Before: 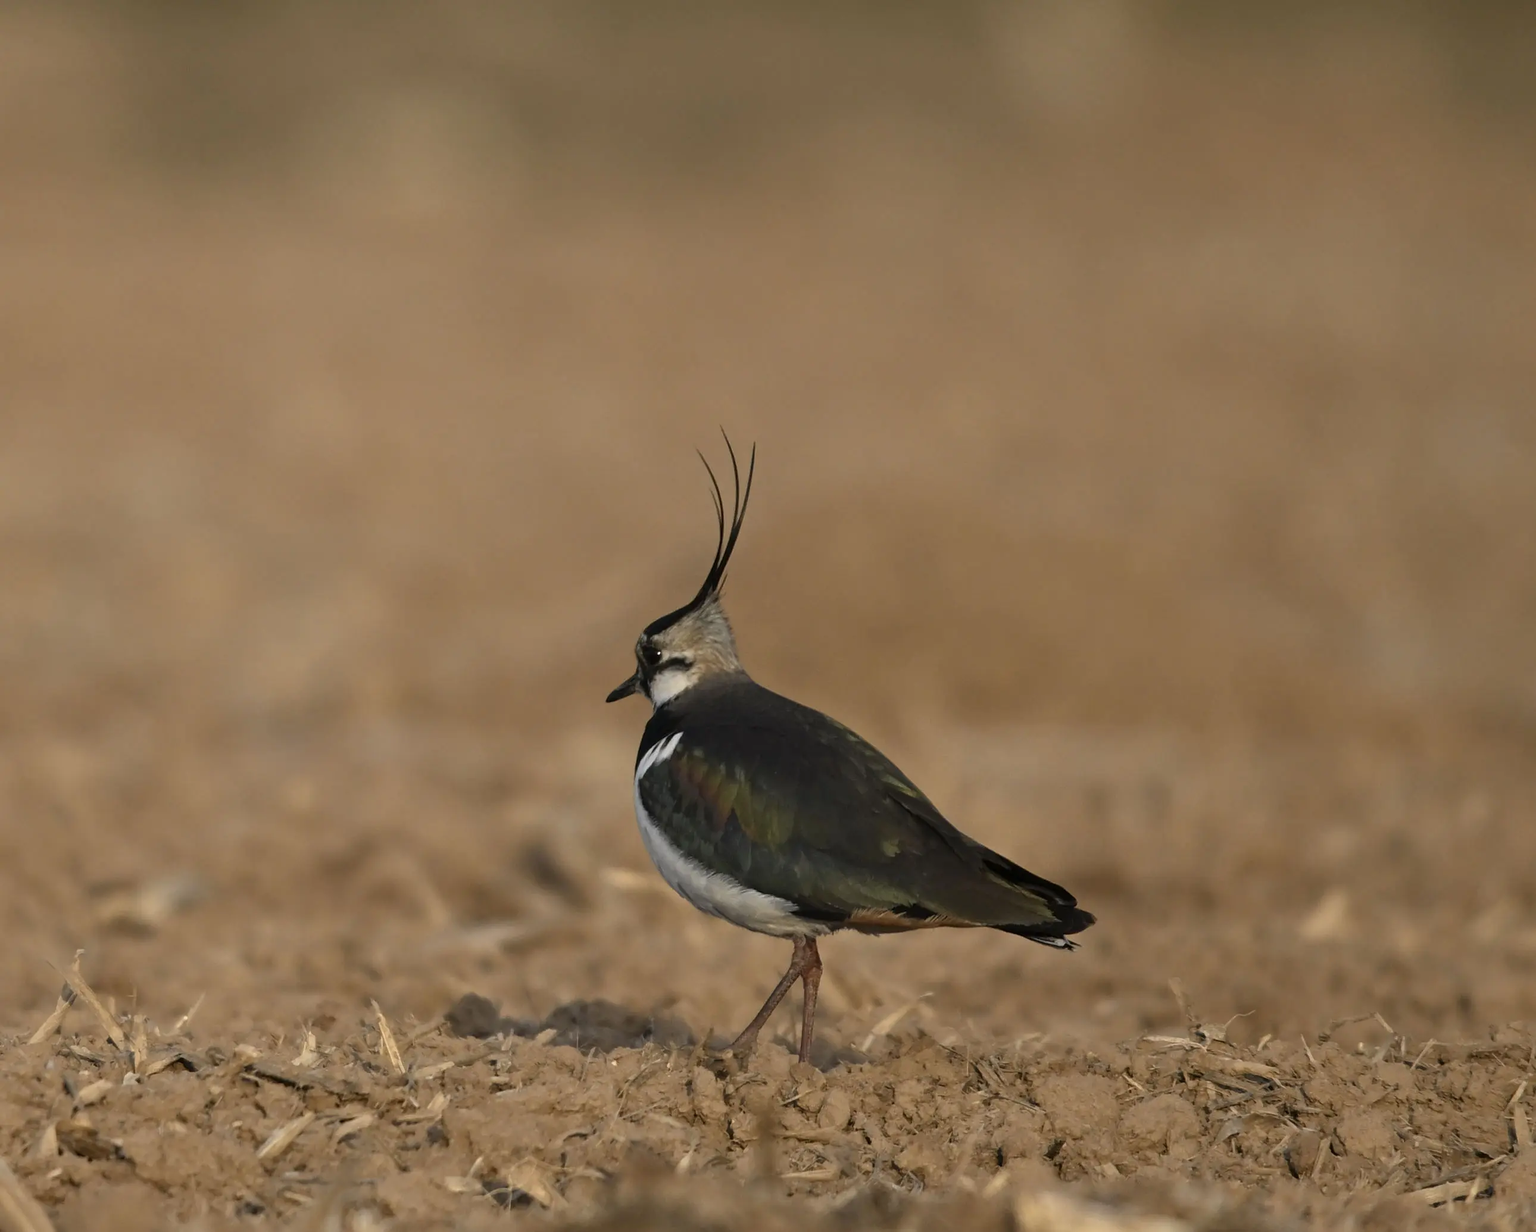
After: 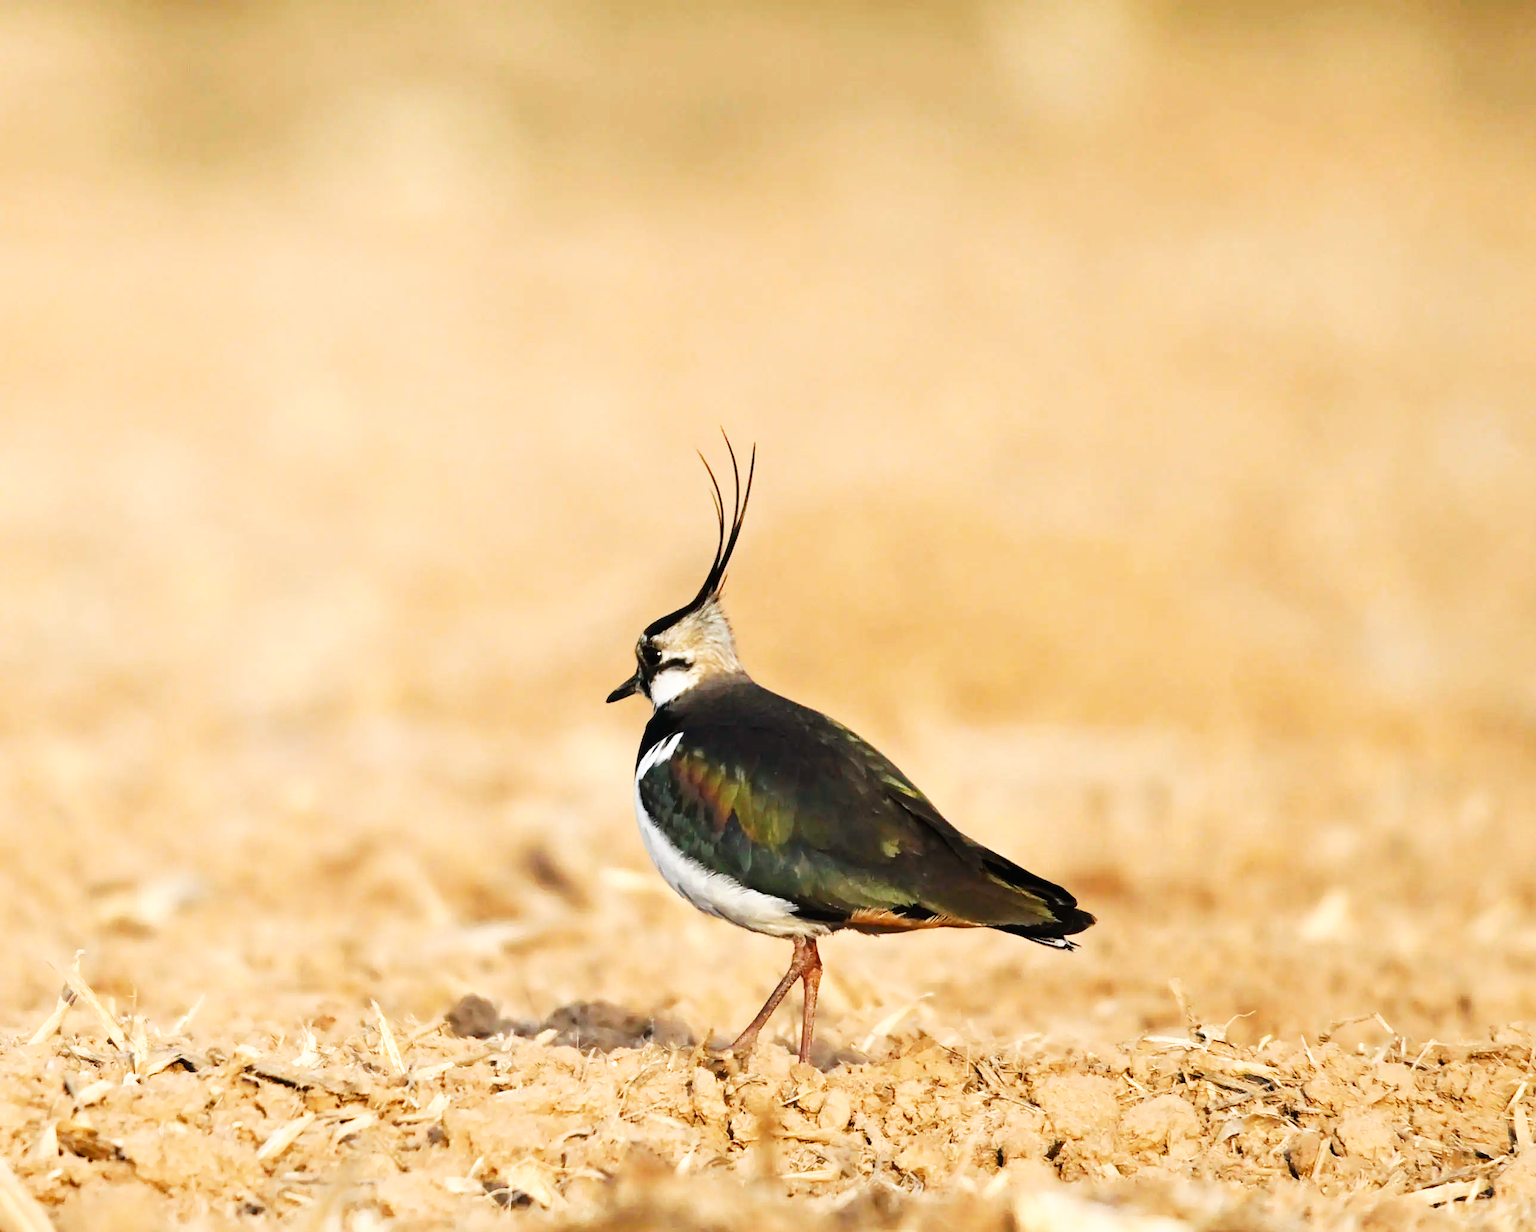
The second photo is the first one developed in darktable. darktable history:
exposure: black level correction -0.002, exposure 0.547 EV, compensate exposure bias true, compensate highlight preservation false
base curve: curves: ch0 [(0, 0) (0.007, 0.004) (0.027, 0.03) (0.046, 0.07) (0.207, 0.54) (0.442, 0.872) (0.673, 0.972) (1, 1)], exposure shift 0.01, preserve colors none
